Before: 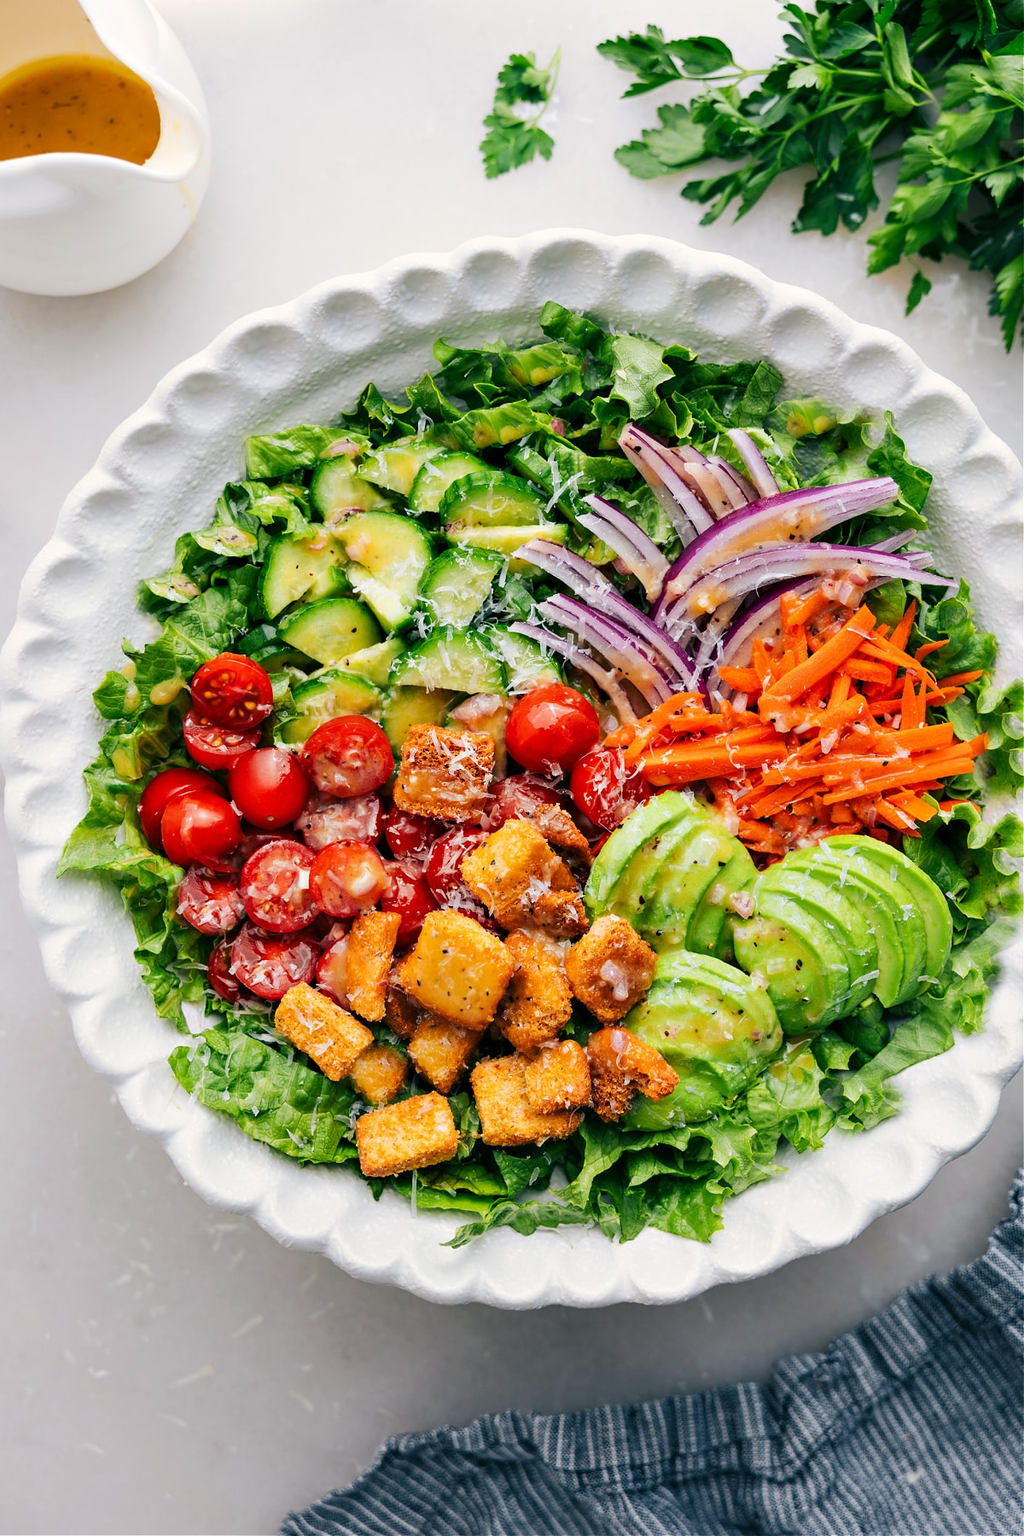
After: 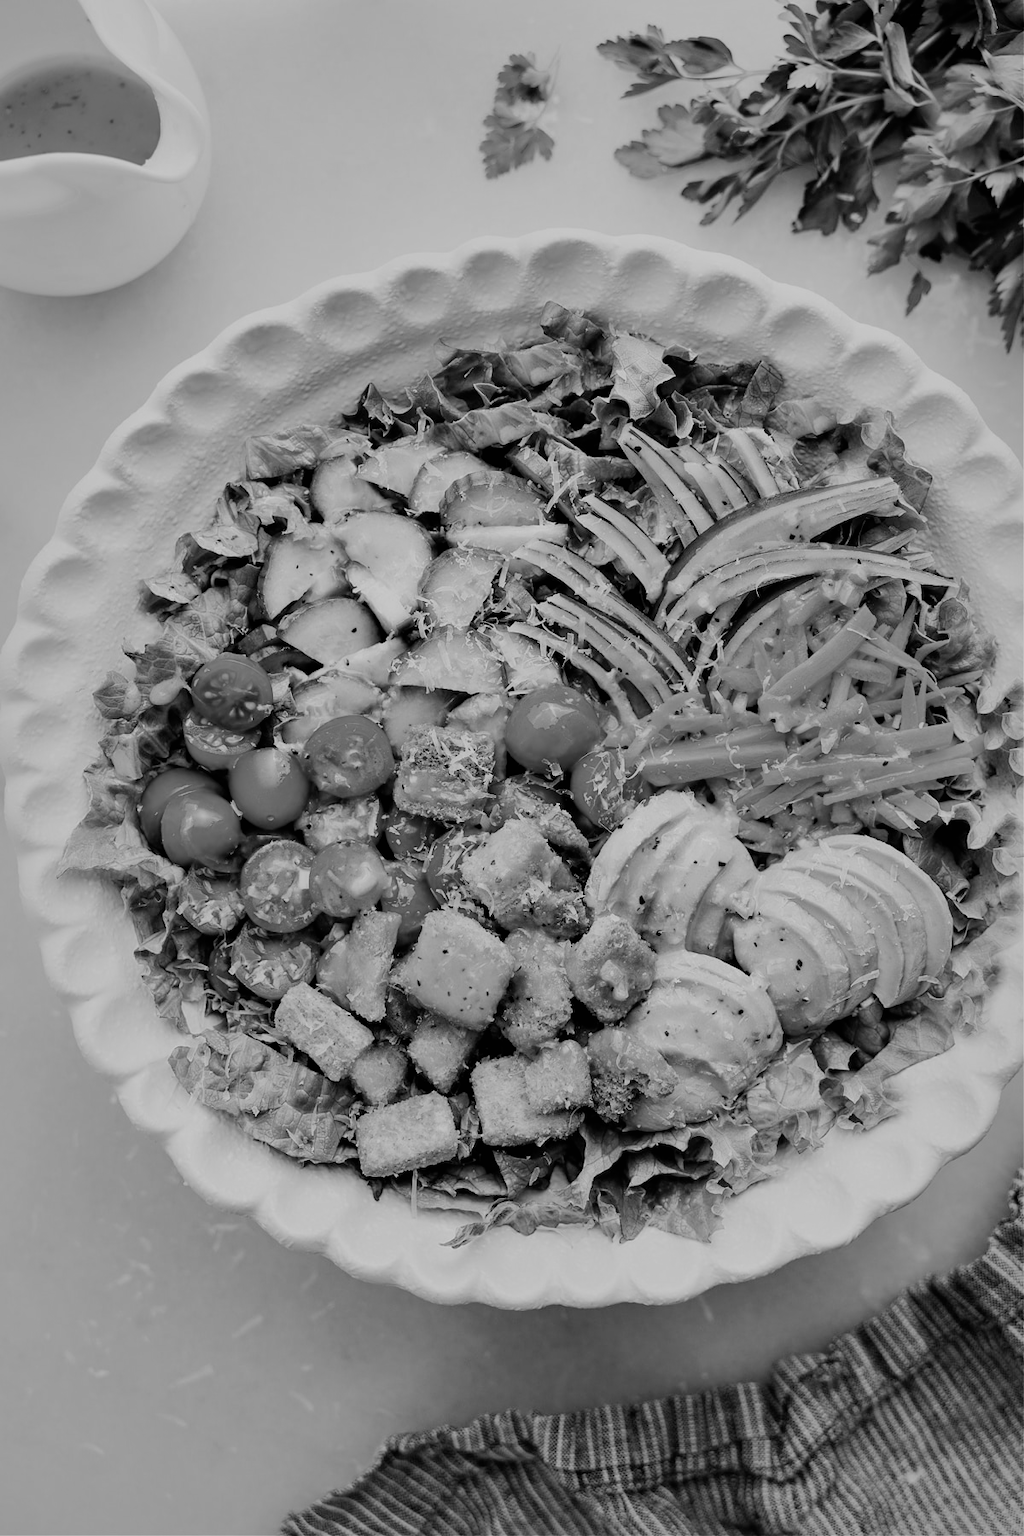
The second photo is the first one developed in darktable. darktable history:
shadows and highlights: shadows 40, highlights -60
filmic rgb: black relative exposure -7.65 EV, white relative exposure 4.56 EV, hardness 3.61, color science v6 (2022)
monochrome: a -6.99, b 35.61, size 1.4
color balance: contrast 8.5%, output saturation 105%
